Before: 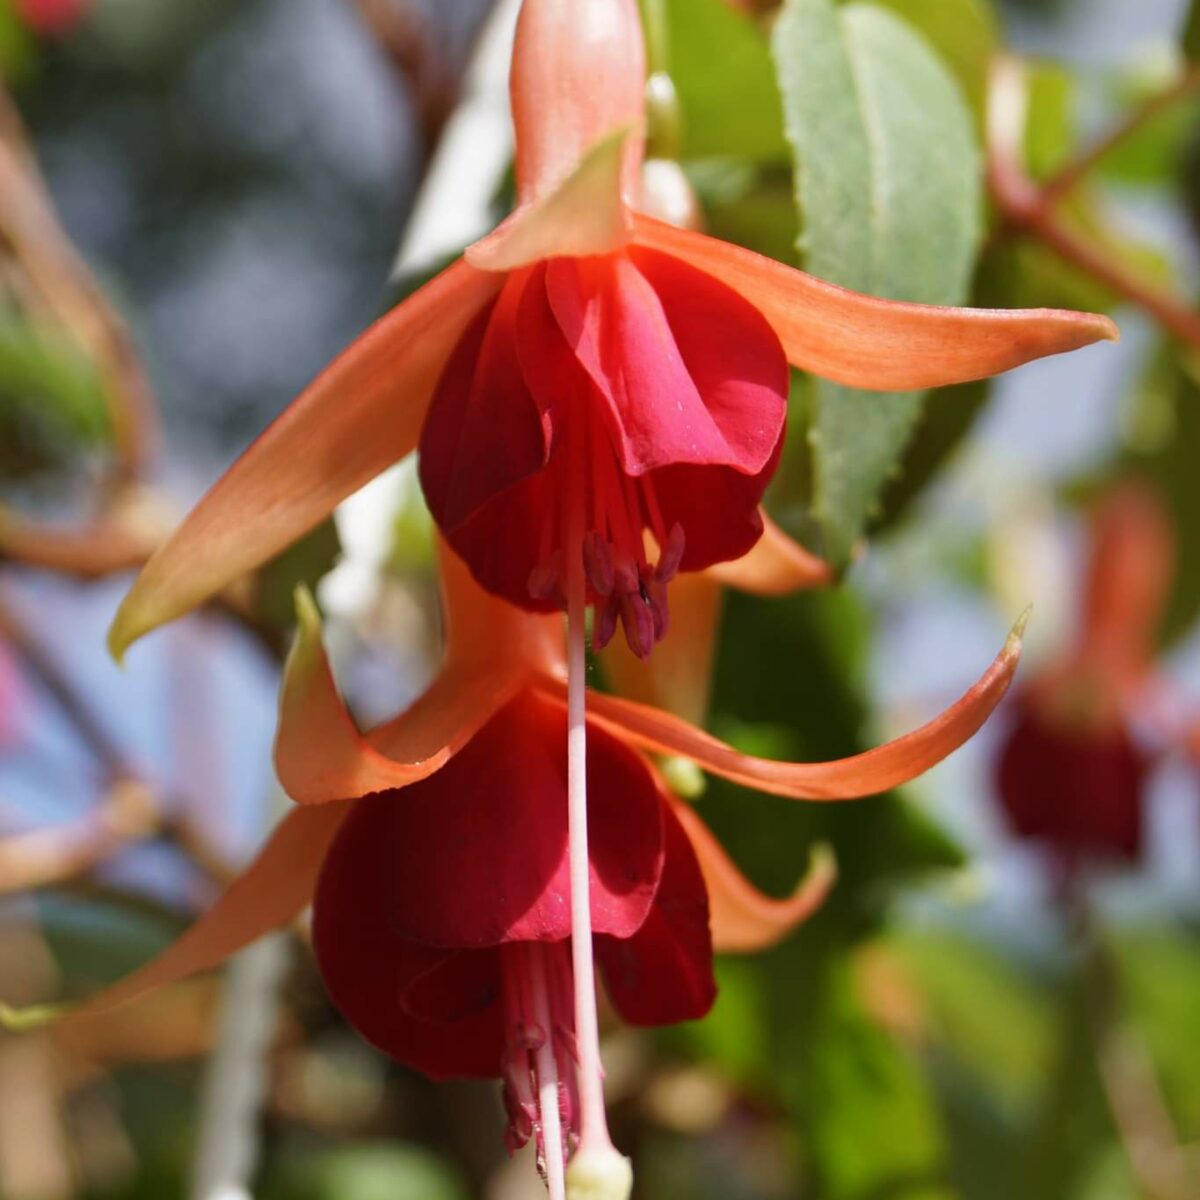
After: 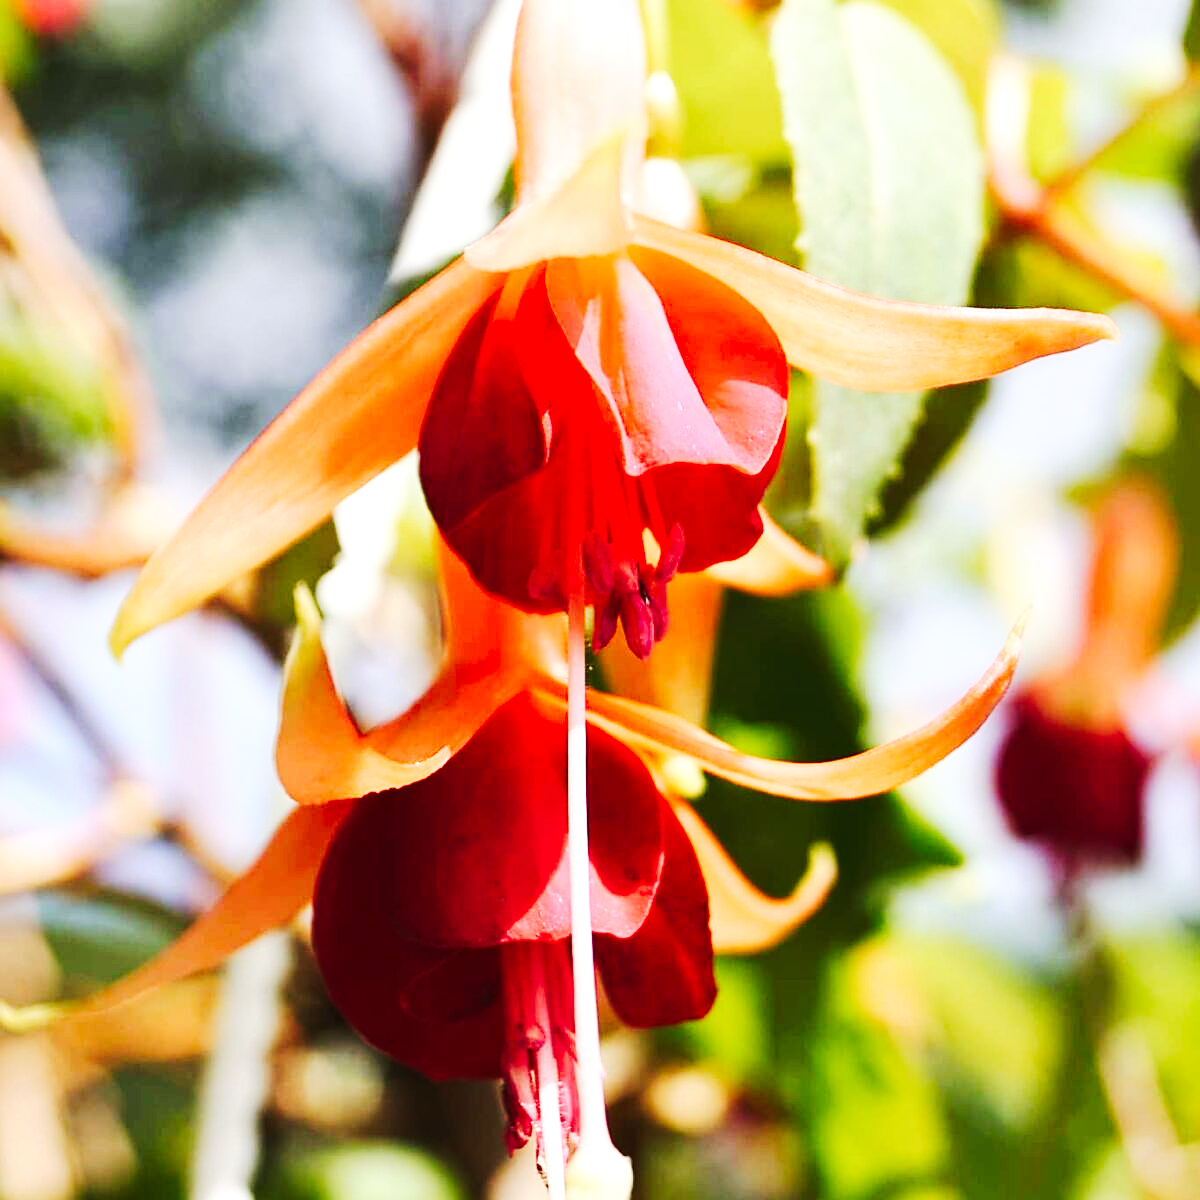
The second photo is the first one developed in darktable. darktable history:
contrast brightness saturation: contrast 0.15, brightness 0.05
exposure: black level correction 0, exposure 0.7 EV, compensate exposure bias true, compensate highlight preservation false
sharpen: on, module defaults
tone curve: curves: ch0 [(0, 0) (0.003, 0.005) (0.011, 0.011) (0.025, 0.02) (0.044, 0.03) (0.069, 0.041) (0.1, 0.062) (0.136, 0.089) (0.177, 0.135) (0.224, 0.189) (0.277, 0.259) (0.335, 0.373) (0.399, 0.499) (0.468, 0.622) (0.543, 0.724) (0.623, 0.807) (0.709, 0.868) (0.801, 0.916) (0.898, 0.964) (1, 1)], preserve colors none
